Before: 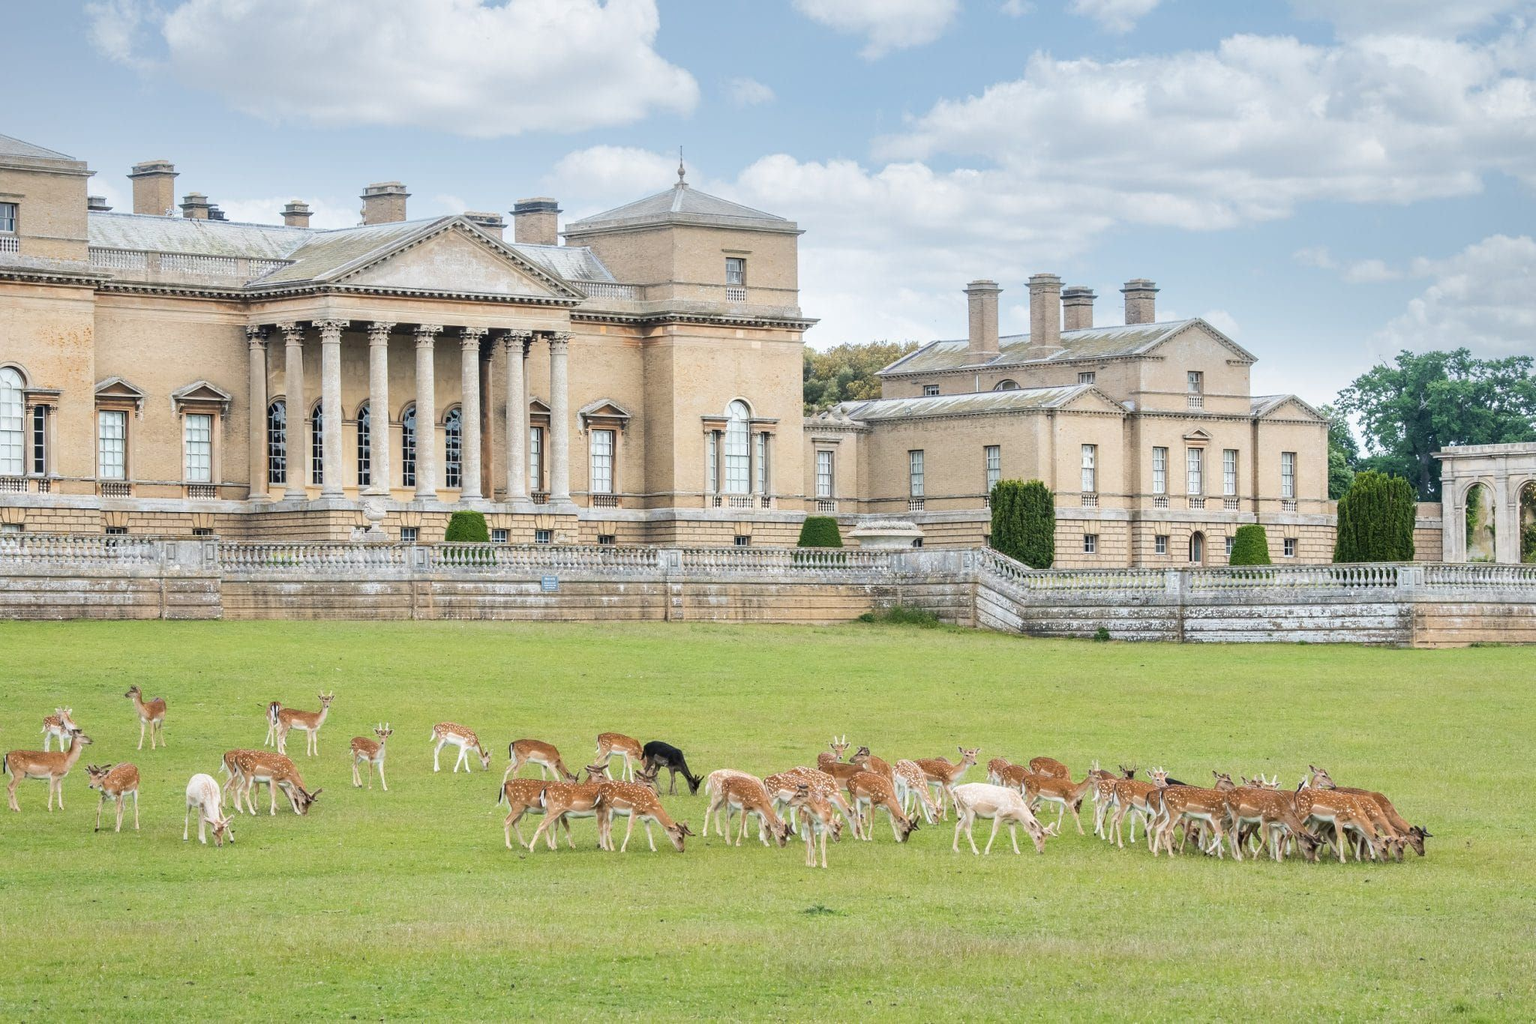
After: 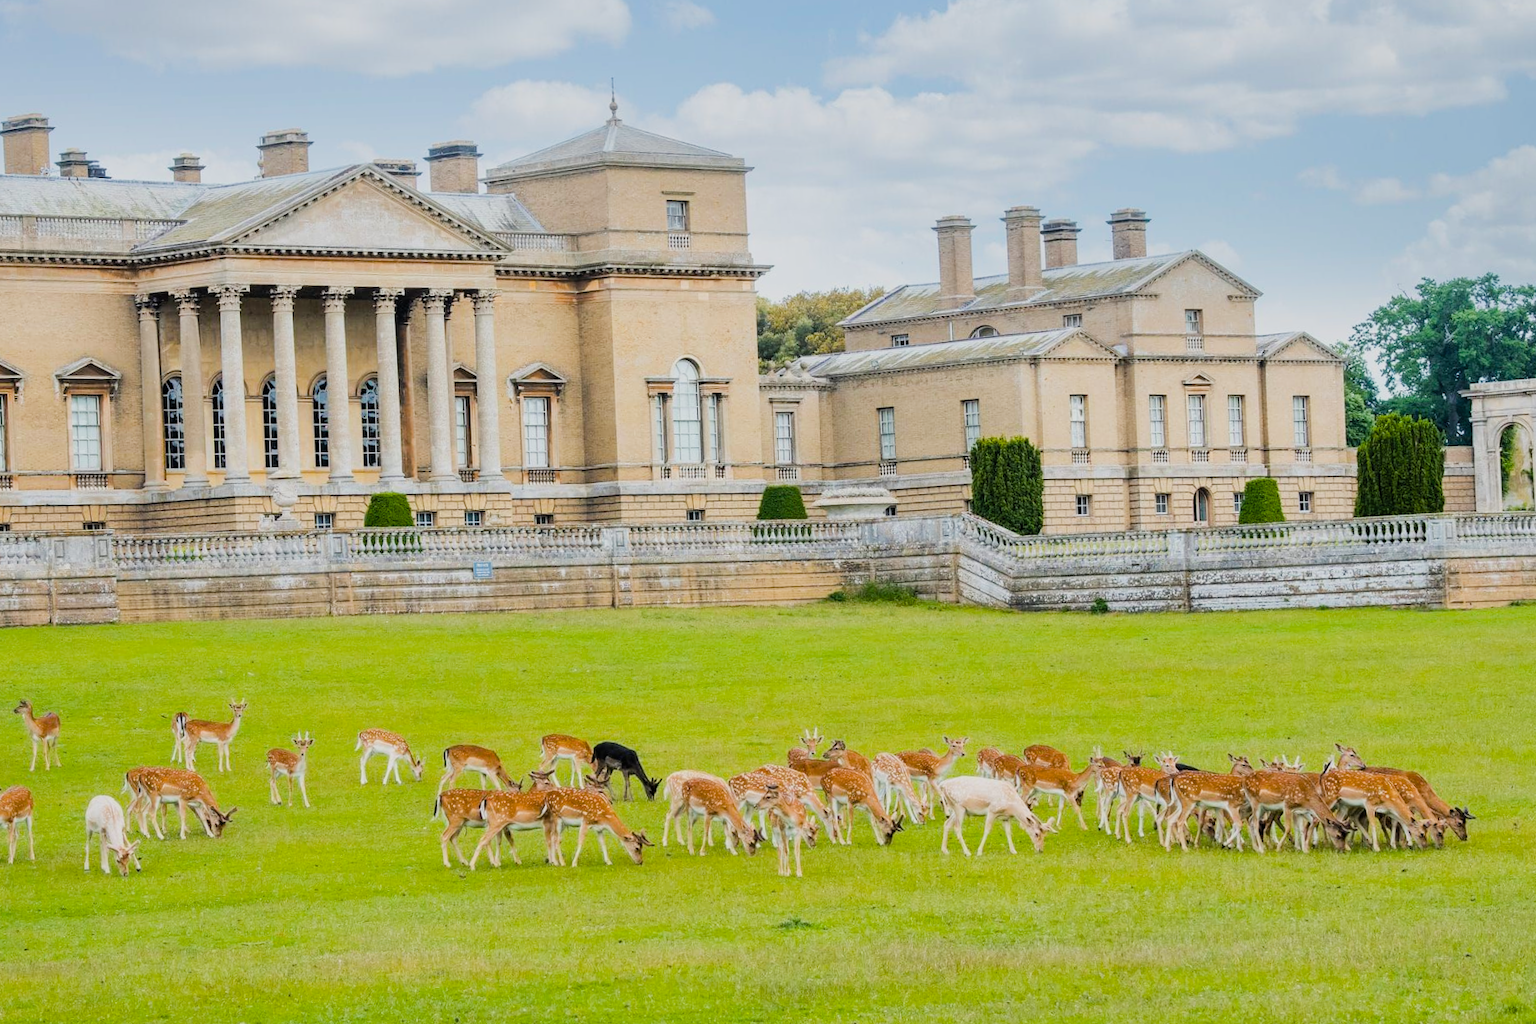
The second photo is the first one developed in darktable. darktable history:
fill light: on, module defaults
filmic rgb: black relative exposure -7.65 EV, hardness 4.02, contrast 1.1, highlights saturation mix -30%
color balance rgb: linear chroma grading › global chroma 15%, perceptual saturation grading › global saturation 30%
crop and rotate: angle 1.96°, left 5.673%, top 5.673%
